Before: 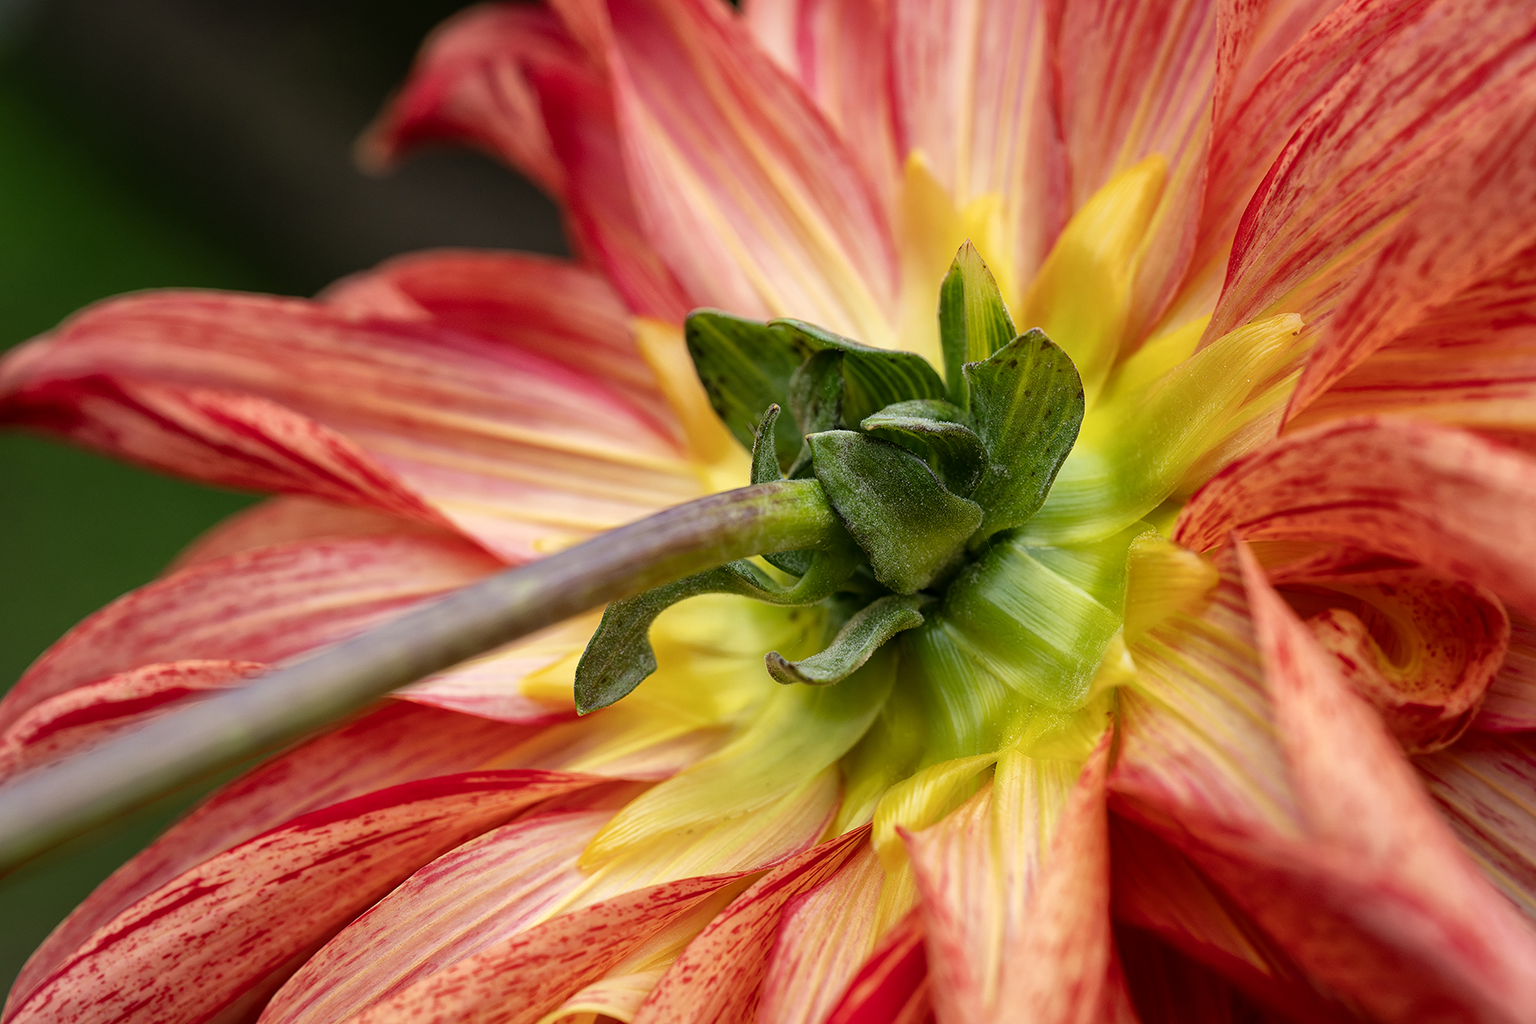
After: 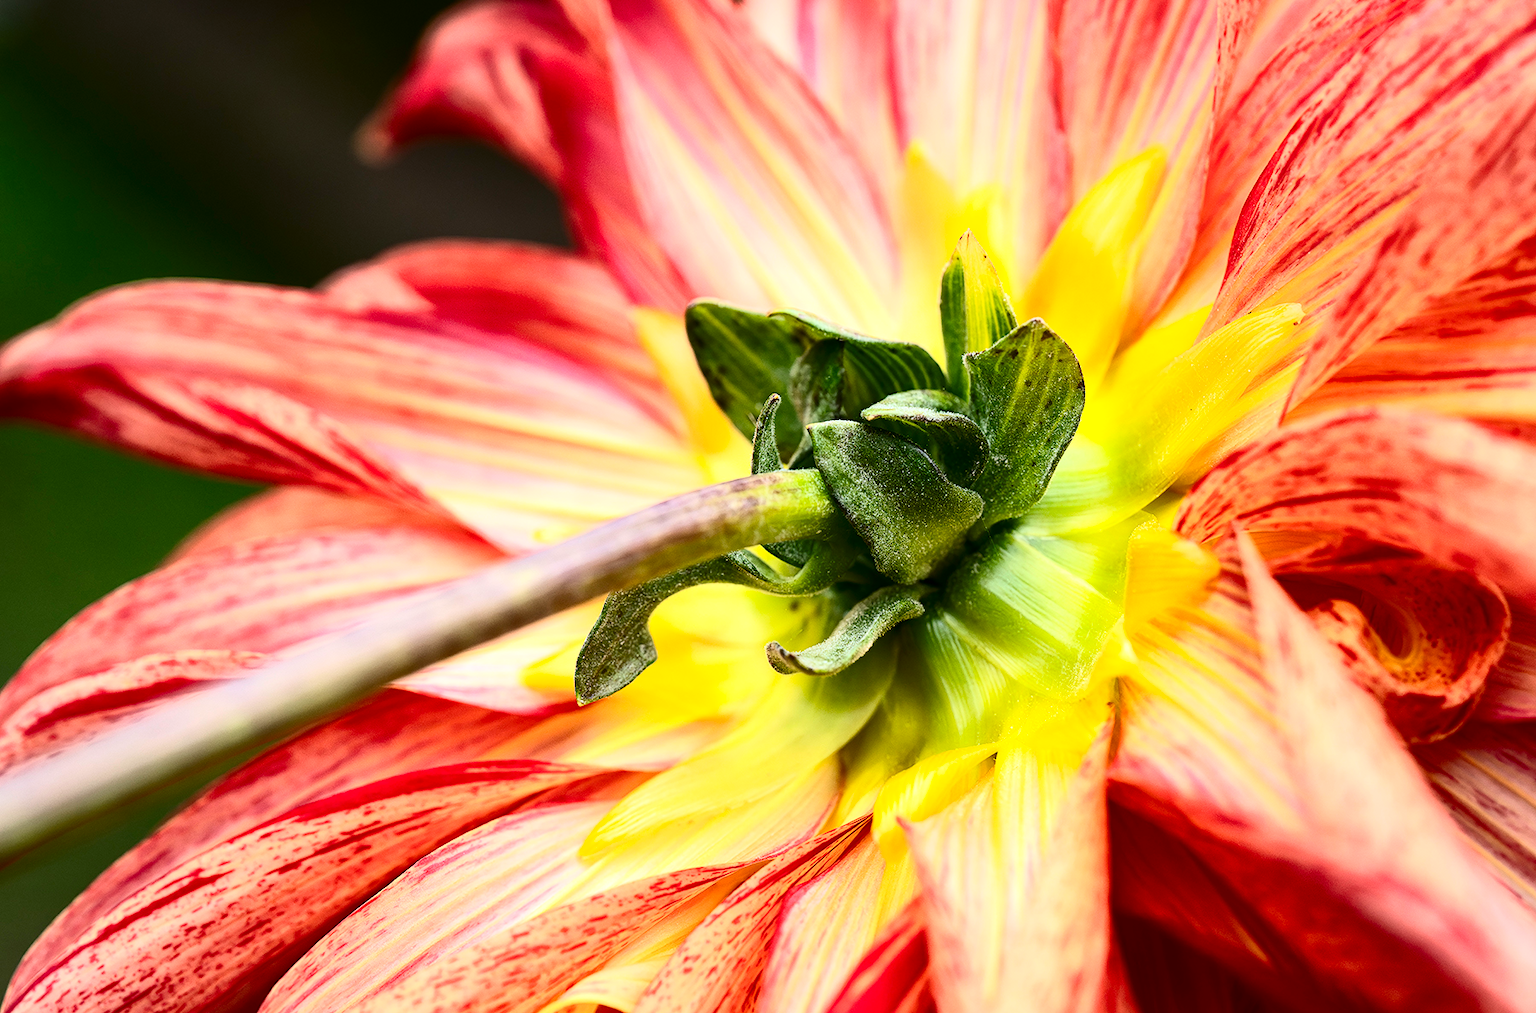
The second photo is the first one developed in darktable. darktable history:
crop: top 1.049%, right 0.001%
exposure: black level correction 0, exposure 0.6 EV, compensate exposure bias true, compensate highlight preservation false
contrast brightness saturation: contrast 0.39, brightness 0.1
